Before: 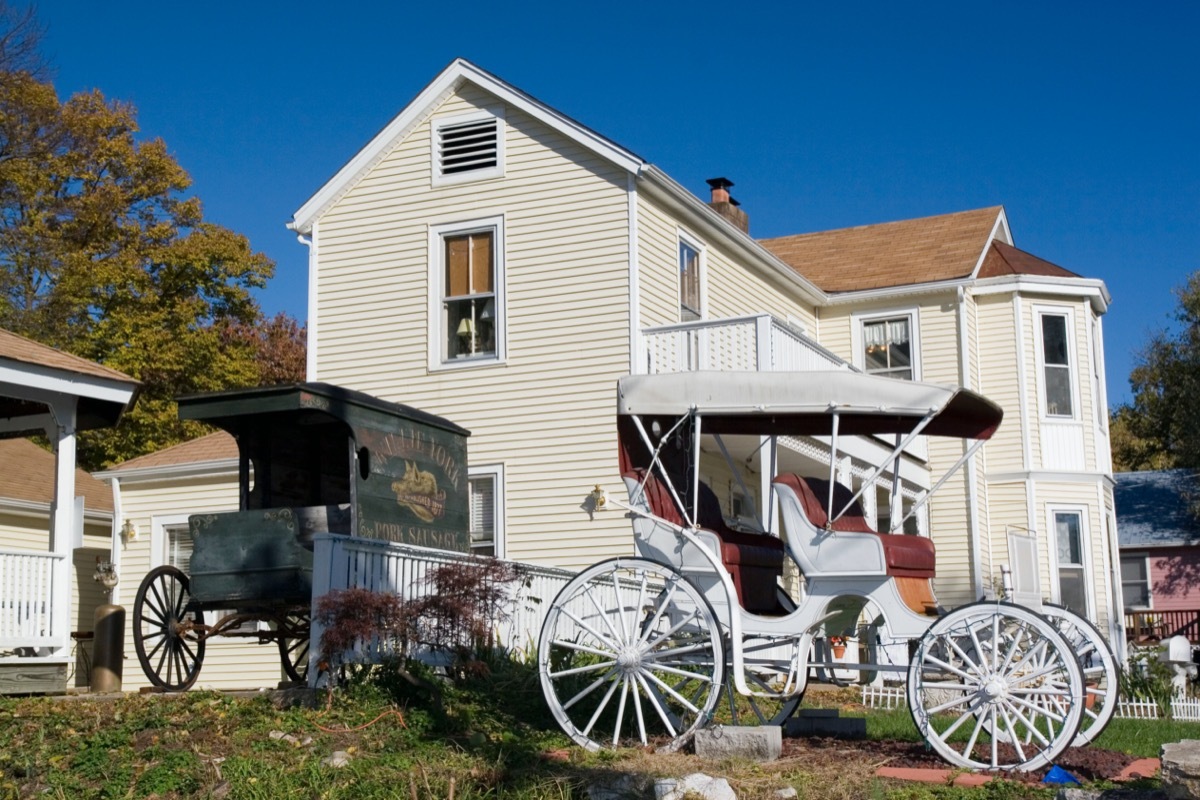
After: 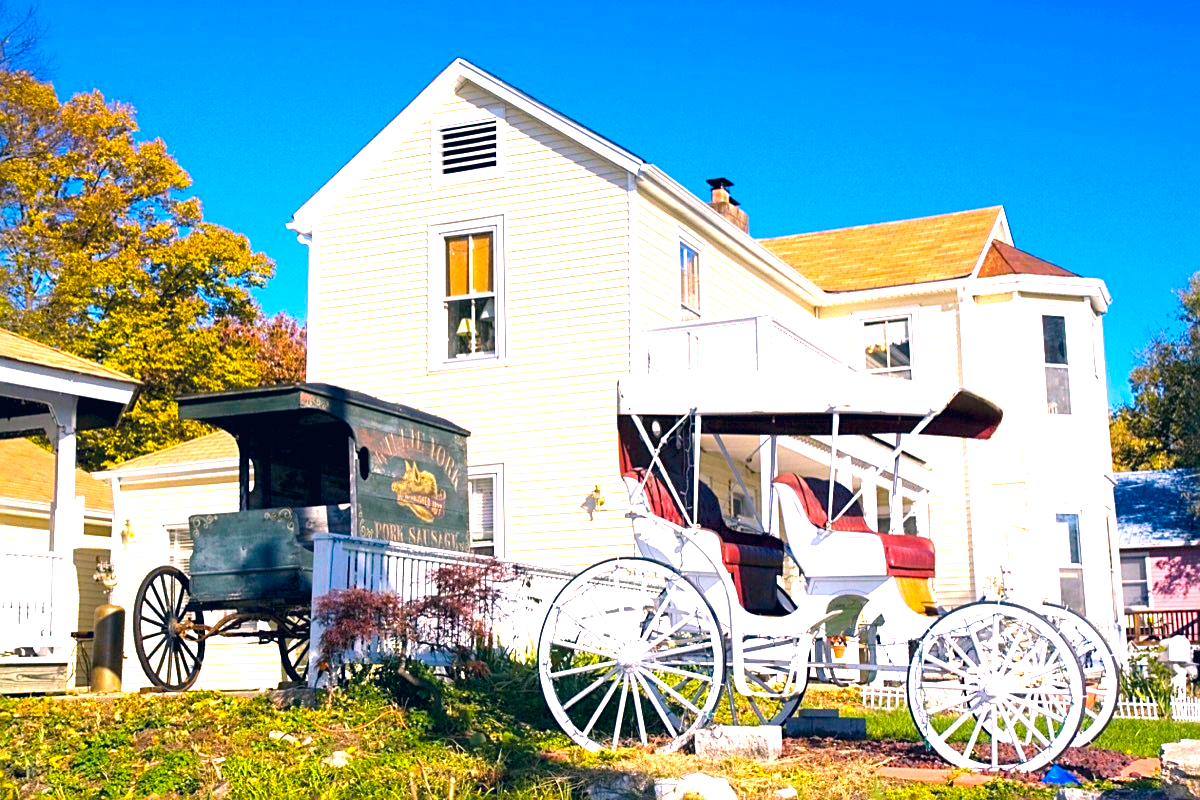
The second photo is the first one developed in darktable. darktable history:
color correction: highlights a* 14.22, highlights b* 5.84, shadows a* -5.59, shadows b* -16, saturation 0.839
color balance rgb: linear chroma grading › global chroma 49.34%, perceptual saturation grading › global saturation 24.955%
exposure: black level correction 0.001, exposure 1.841 EV, compensate highlight preservation false
sharpen: on, module defaults
